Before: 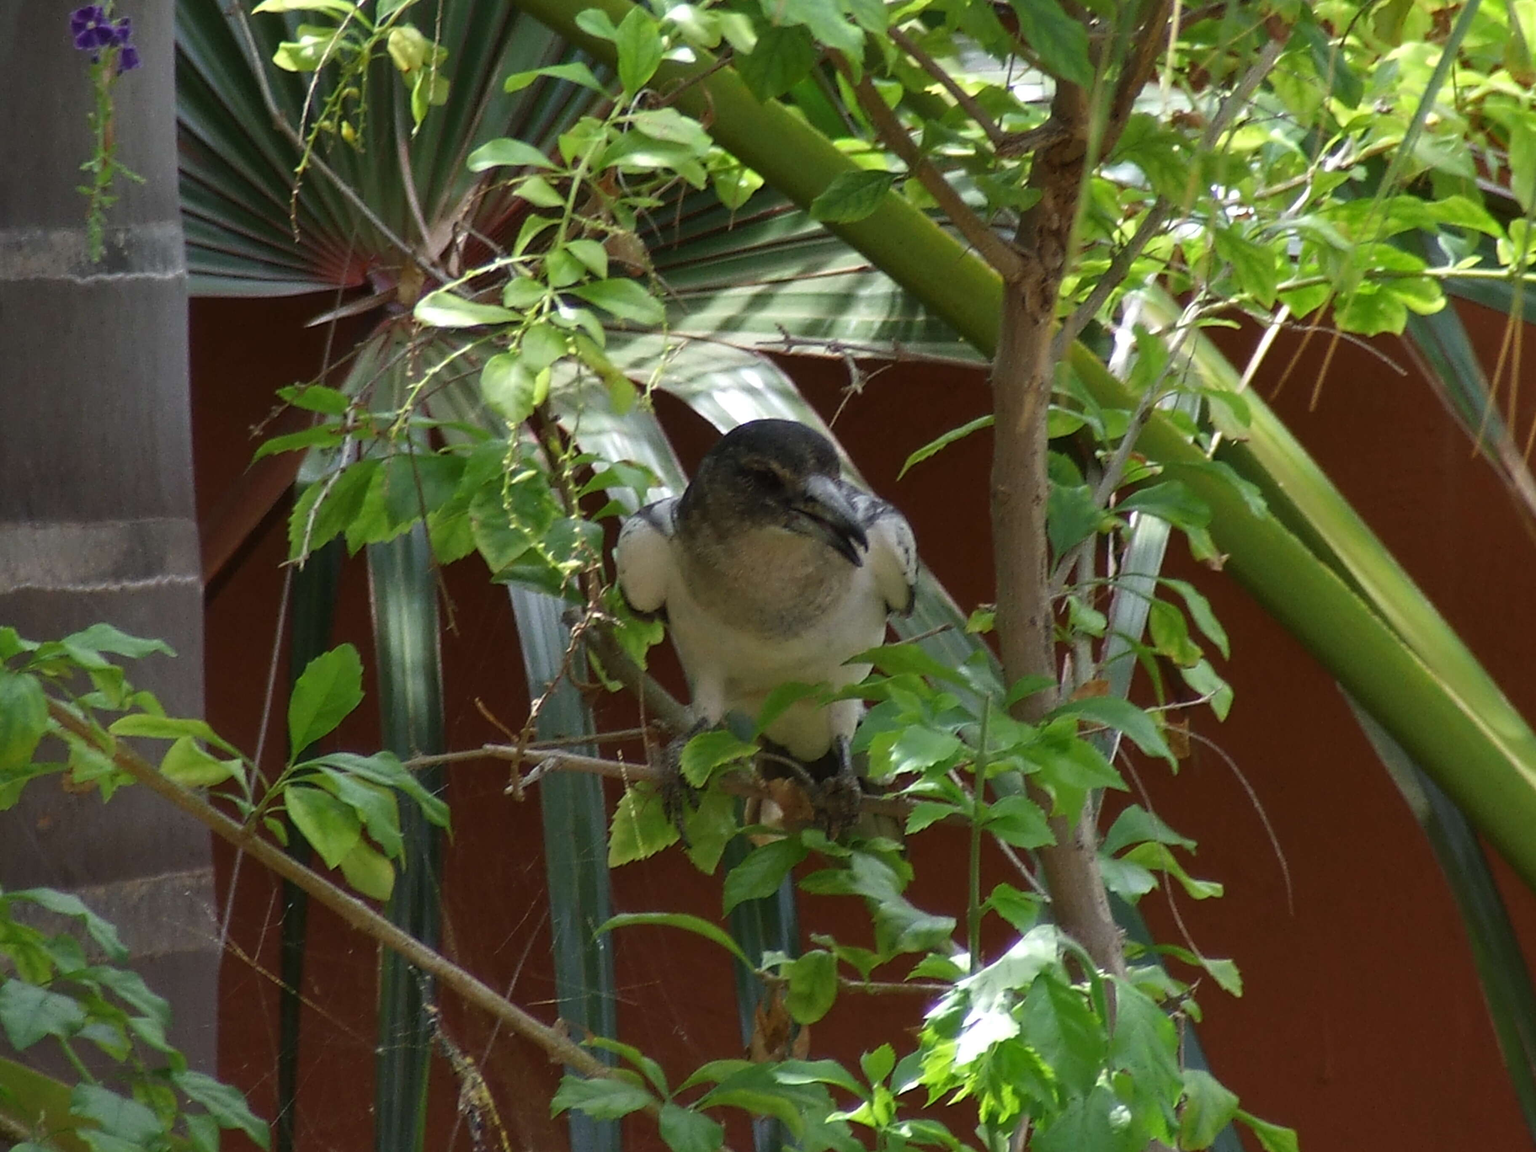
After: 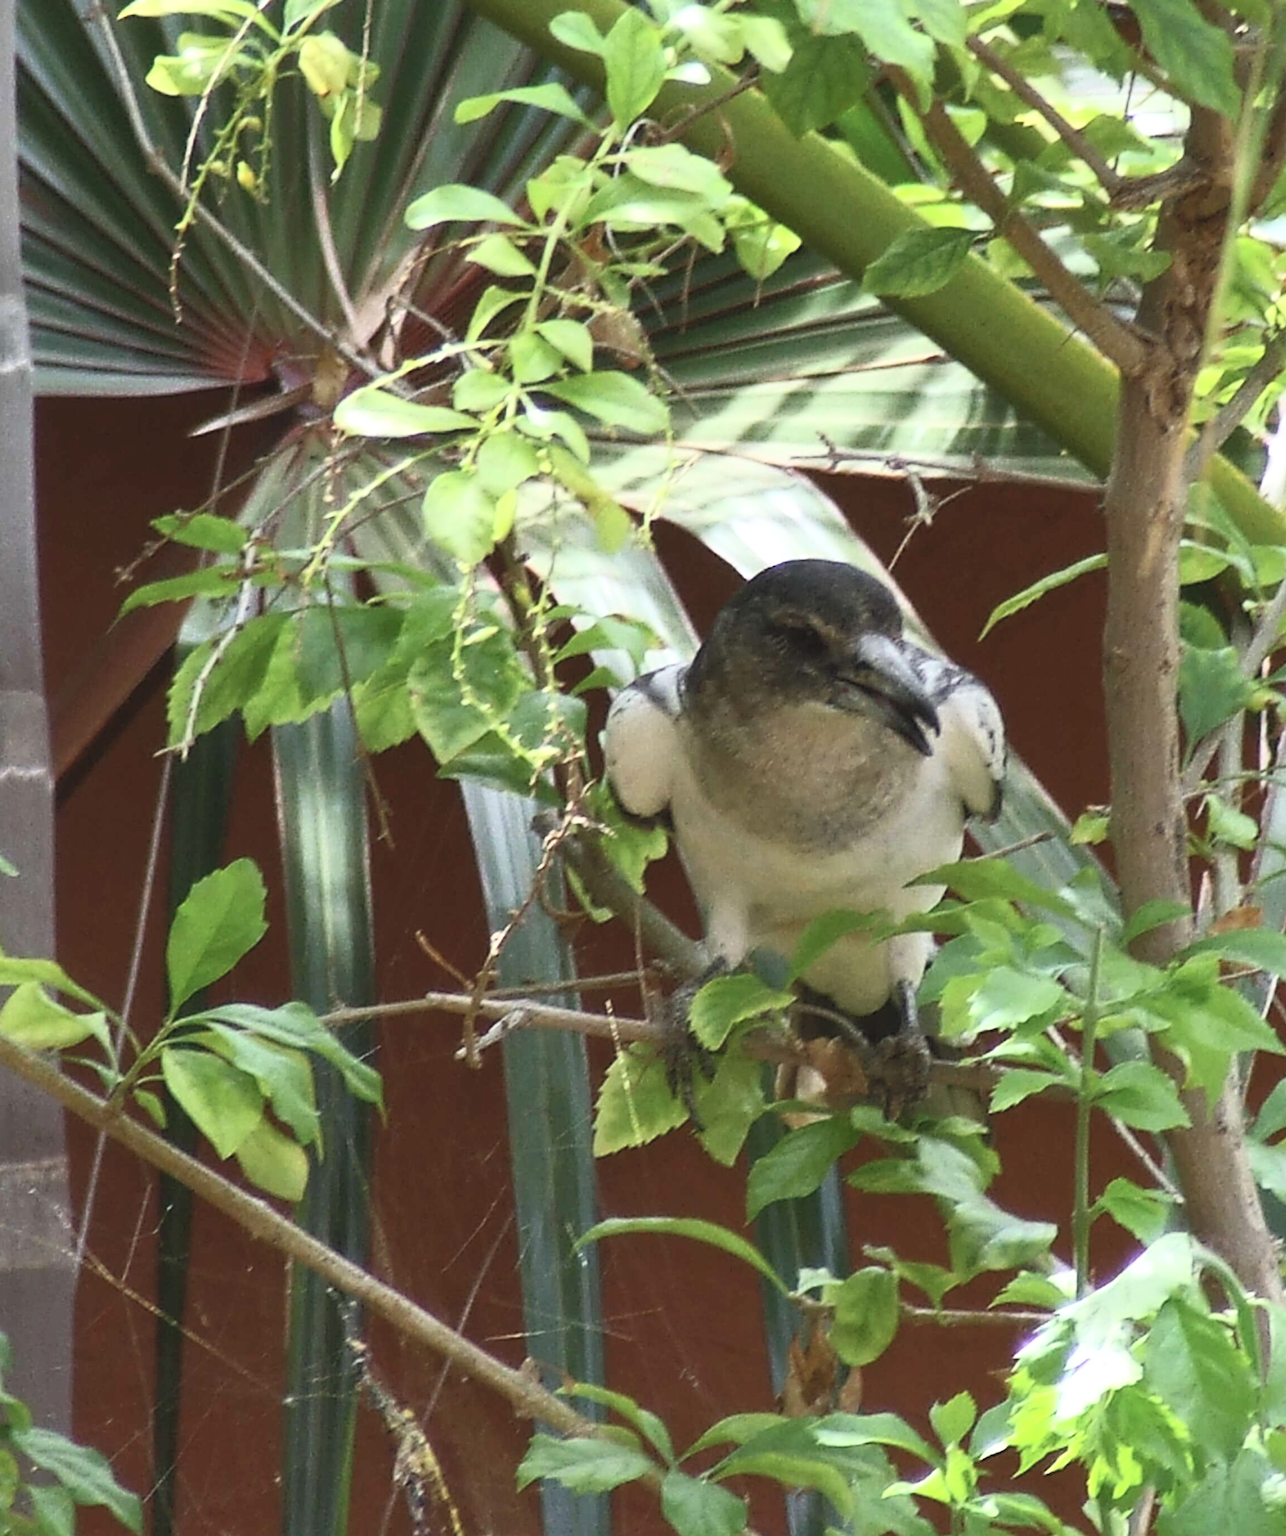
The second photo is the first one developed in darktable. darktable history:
contrast brightness saturation: contrast 0.39, brightness 0.53
crop: left 10.644%, right 26.528%
